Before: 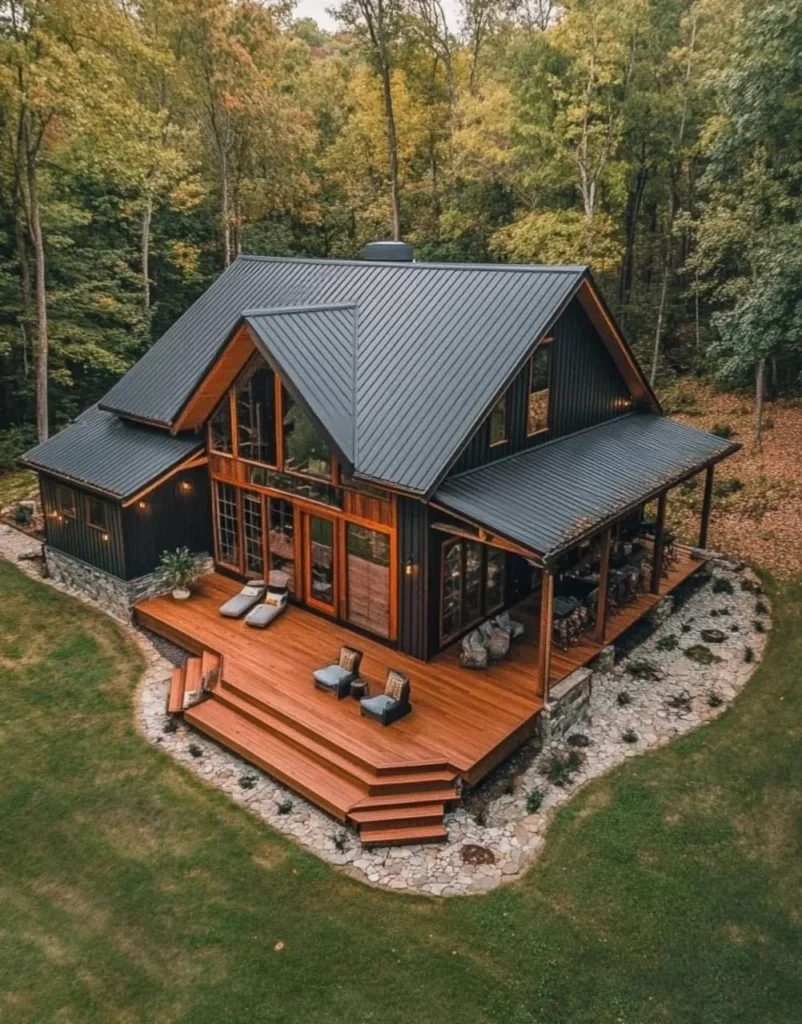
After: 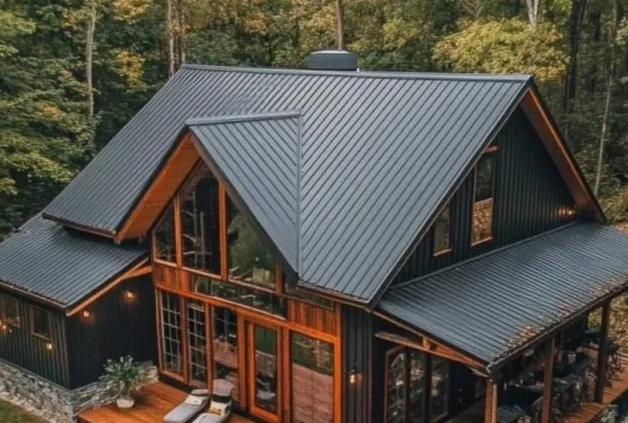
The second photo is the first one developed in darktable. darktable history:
crop: left 7.095%, top 18.676%, right 14.484%, bottom 39.985%
